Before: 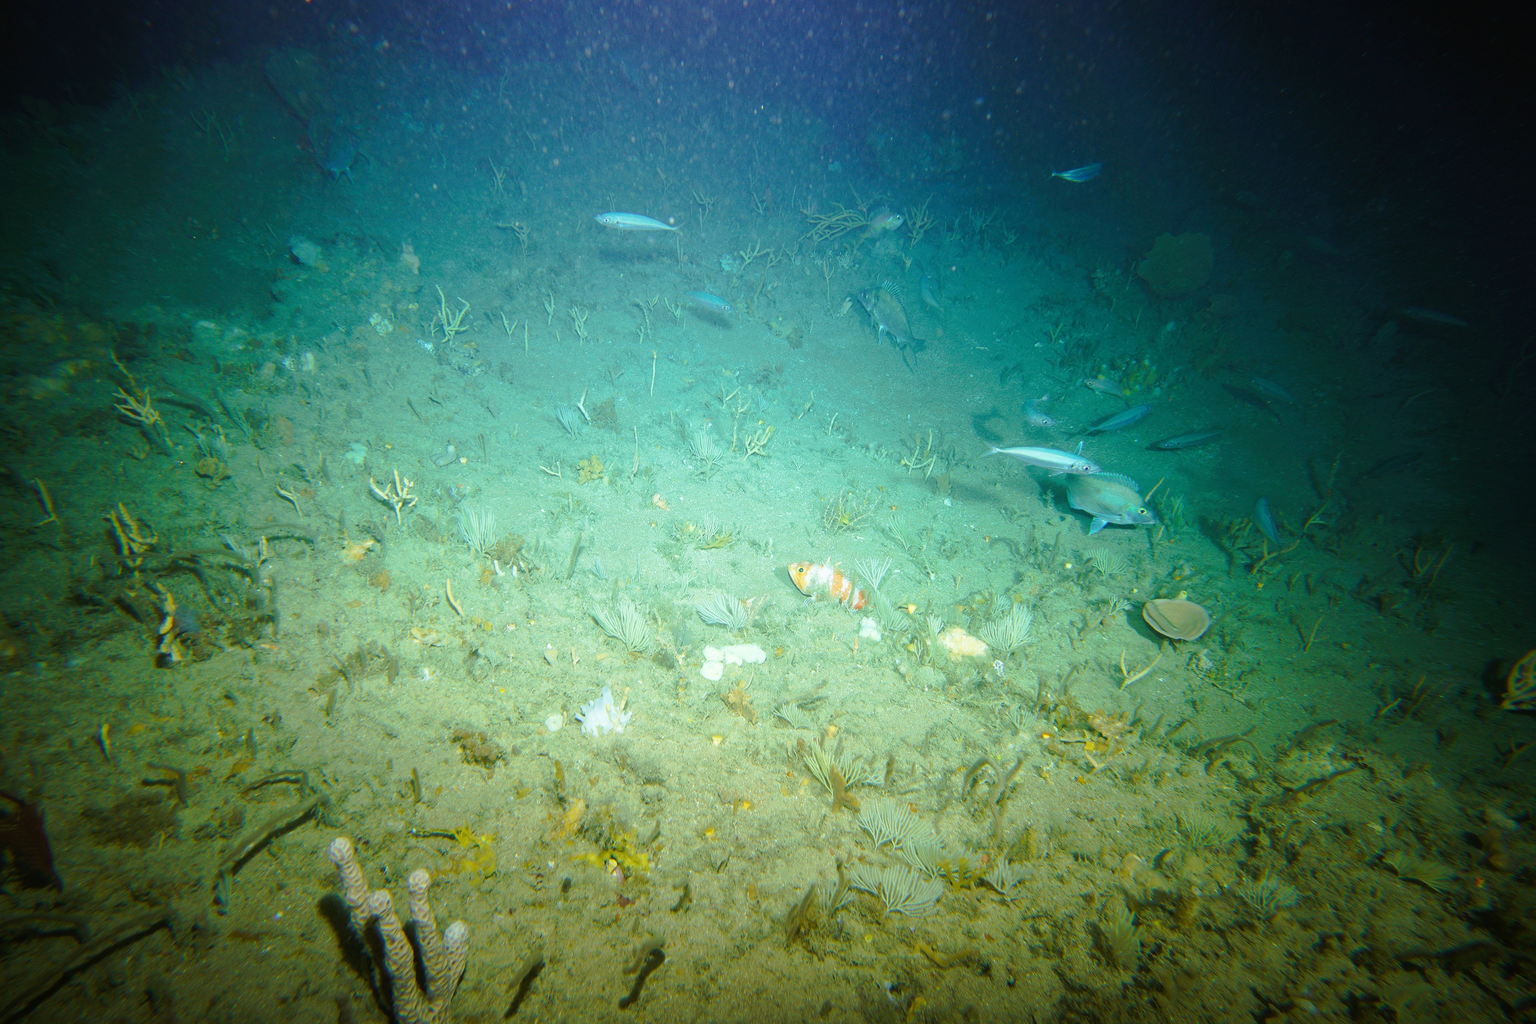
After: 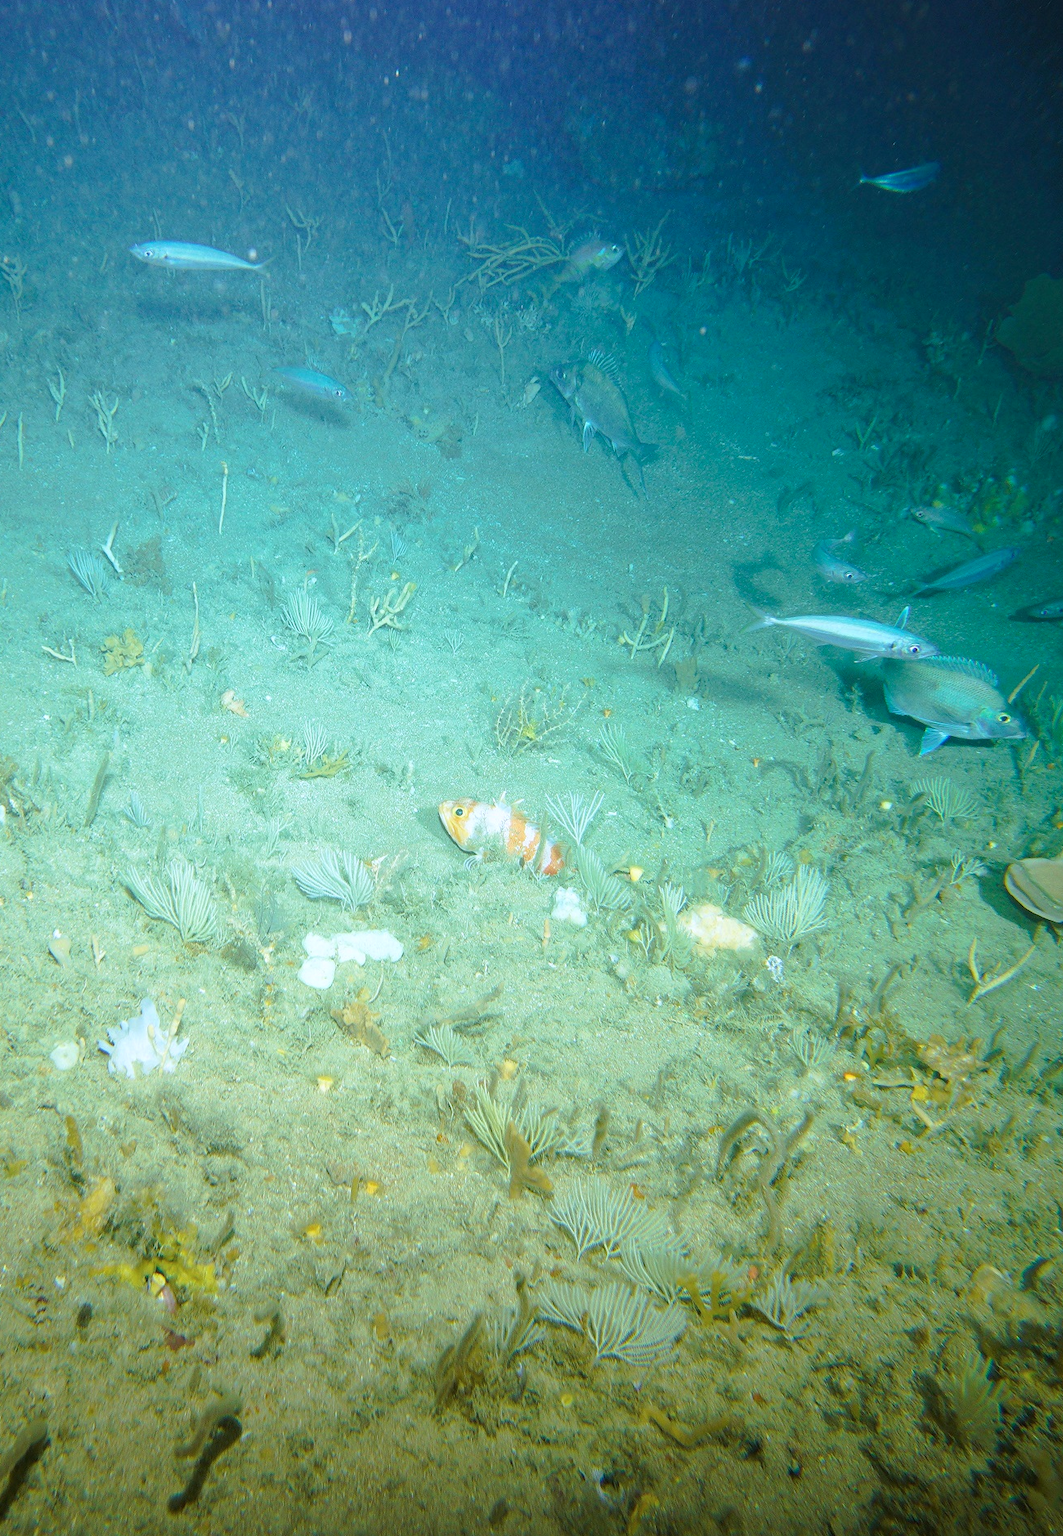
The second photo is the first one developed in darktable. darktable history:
color calibration: illuminant as shot in camera, x 0.358, y 0.373, temperature 4628.91 K
crop: left 33.452%, top 6.025%, right 23.155%
